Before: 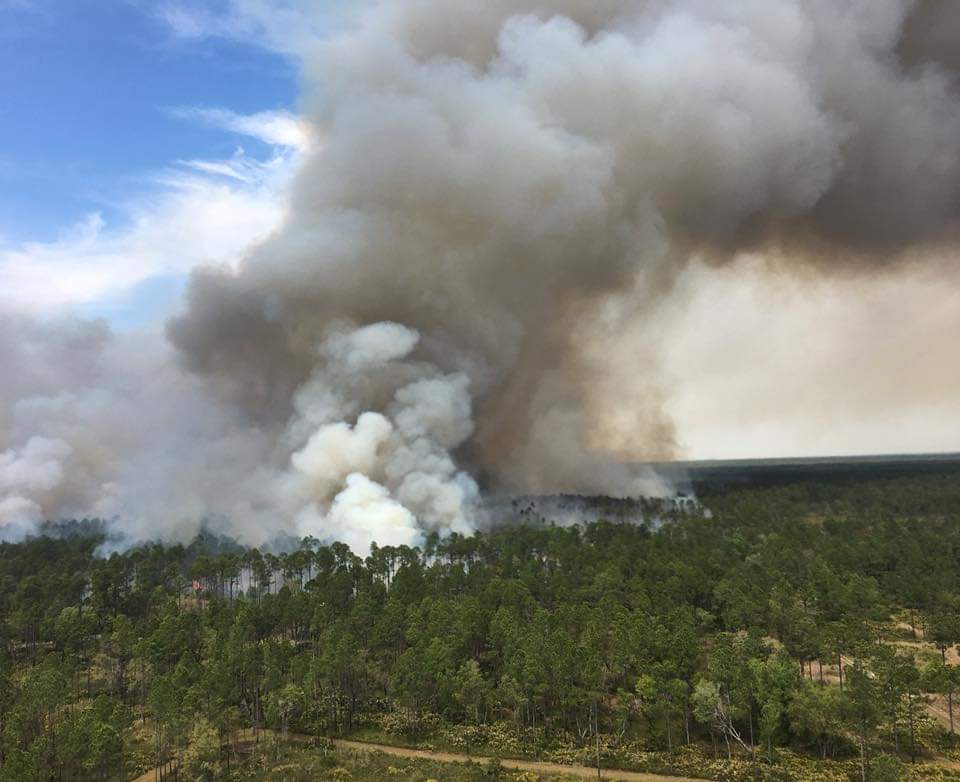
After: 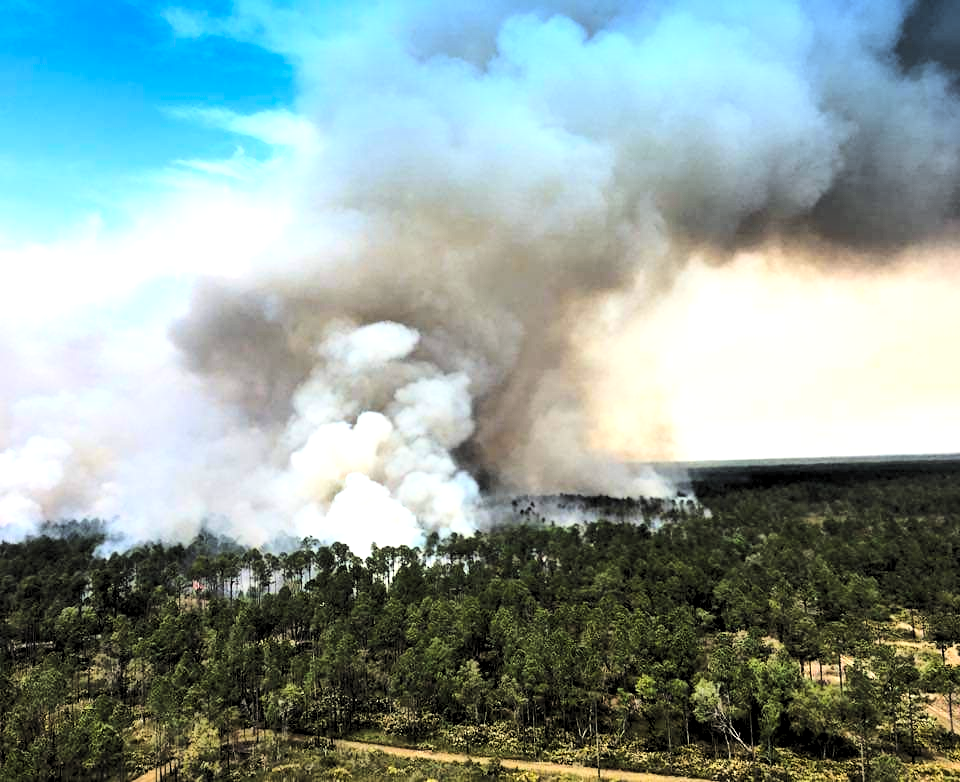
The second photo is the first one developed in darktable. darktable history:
levels: levels [0.182, 0.542, 0.902]
graduated density: density 2.02 EV, hardness 44%, rotation 0.374°, offset 8.21, hue 208.8°, saturation 97%
tone curve: curves: ch0 [(0, 0.026) (0.146, 0.158) (0.272, 0.34) (0.434, 0.625) (0.676, 0.871) (0.994, 0.955)], color space Lab, linked channels, preserve colors none
